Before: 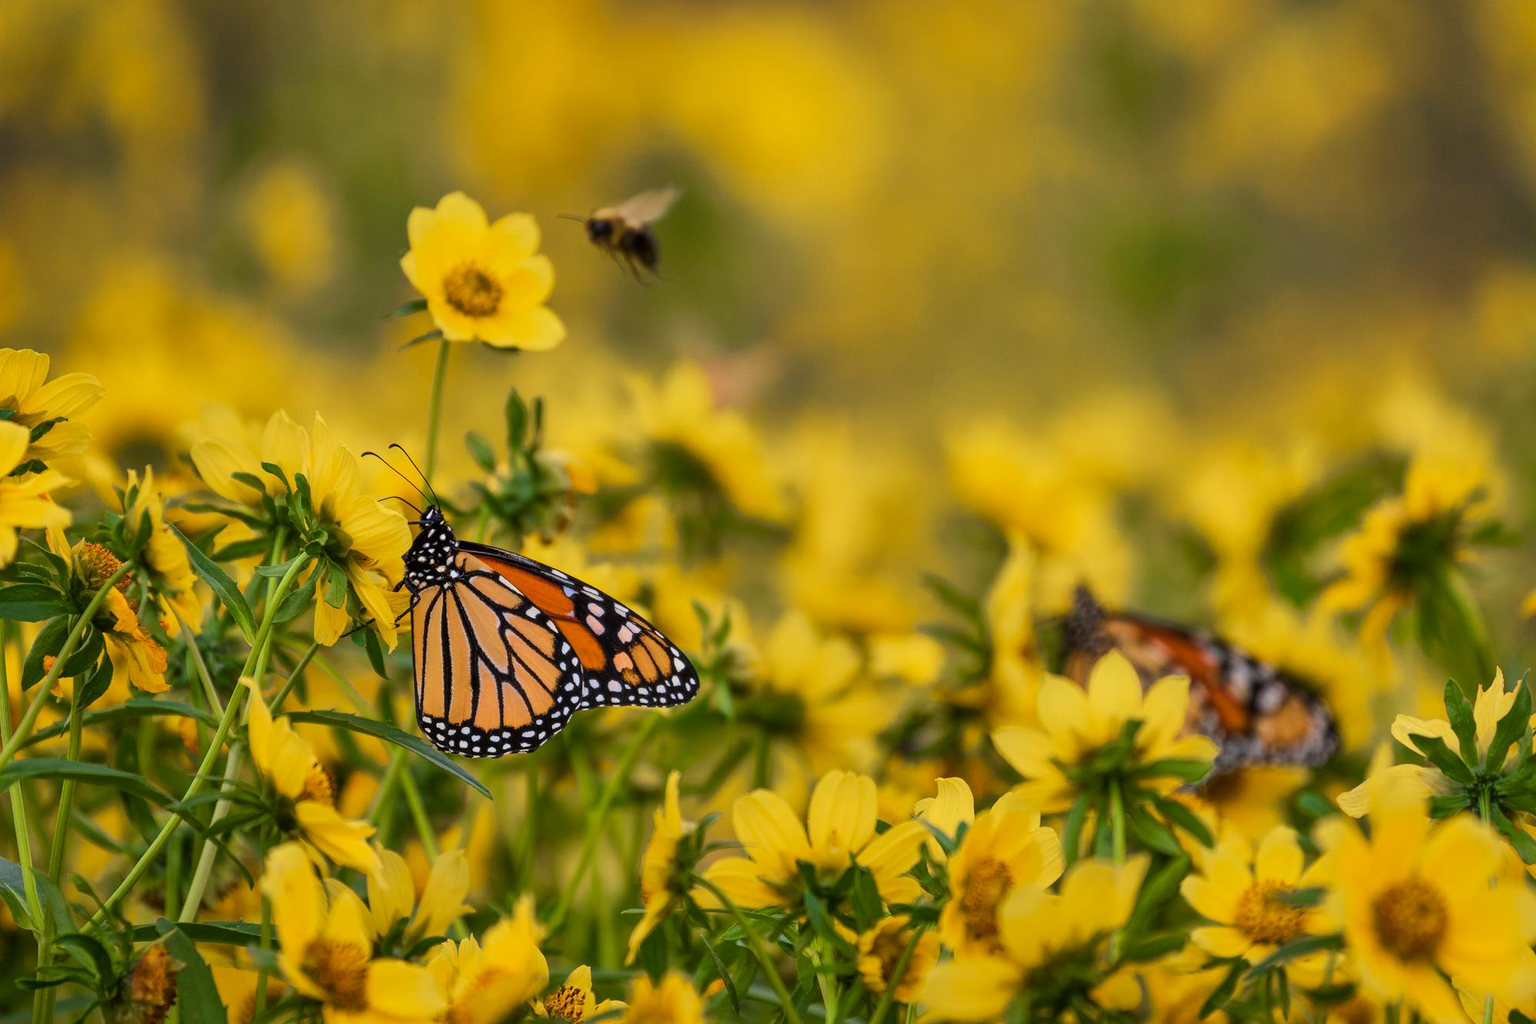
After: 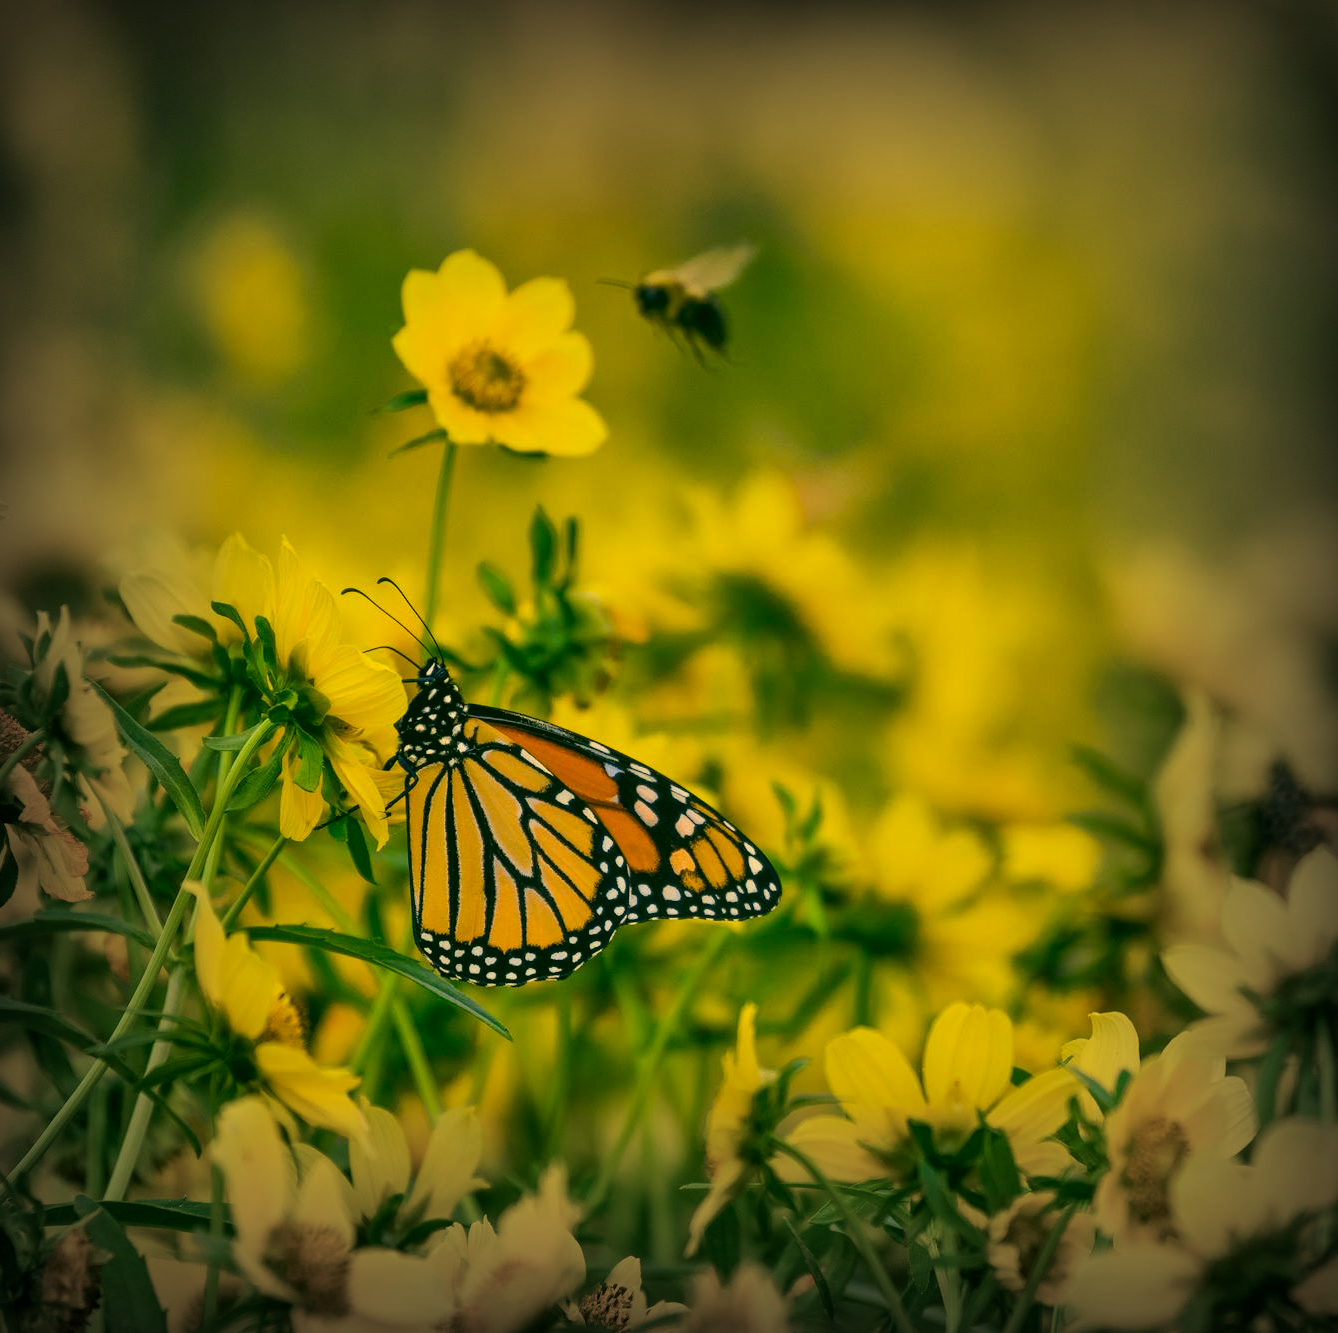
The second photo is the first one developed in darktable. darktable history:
shadows and highlights: soften with gaussian
color correction: highlights a* 5.71, highlights b* 33.46, shadows a* -26.1, shadows b* 3.89
vignetting: fall-off start 52.8%, brightness -0.861, center (-0.011, 0), automatic ratio true, width/height ratio 1.316, shape 0.217
crop and rotate: left 6.48%, right 26.582%
